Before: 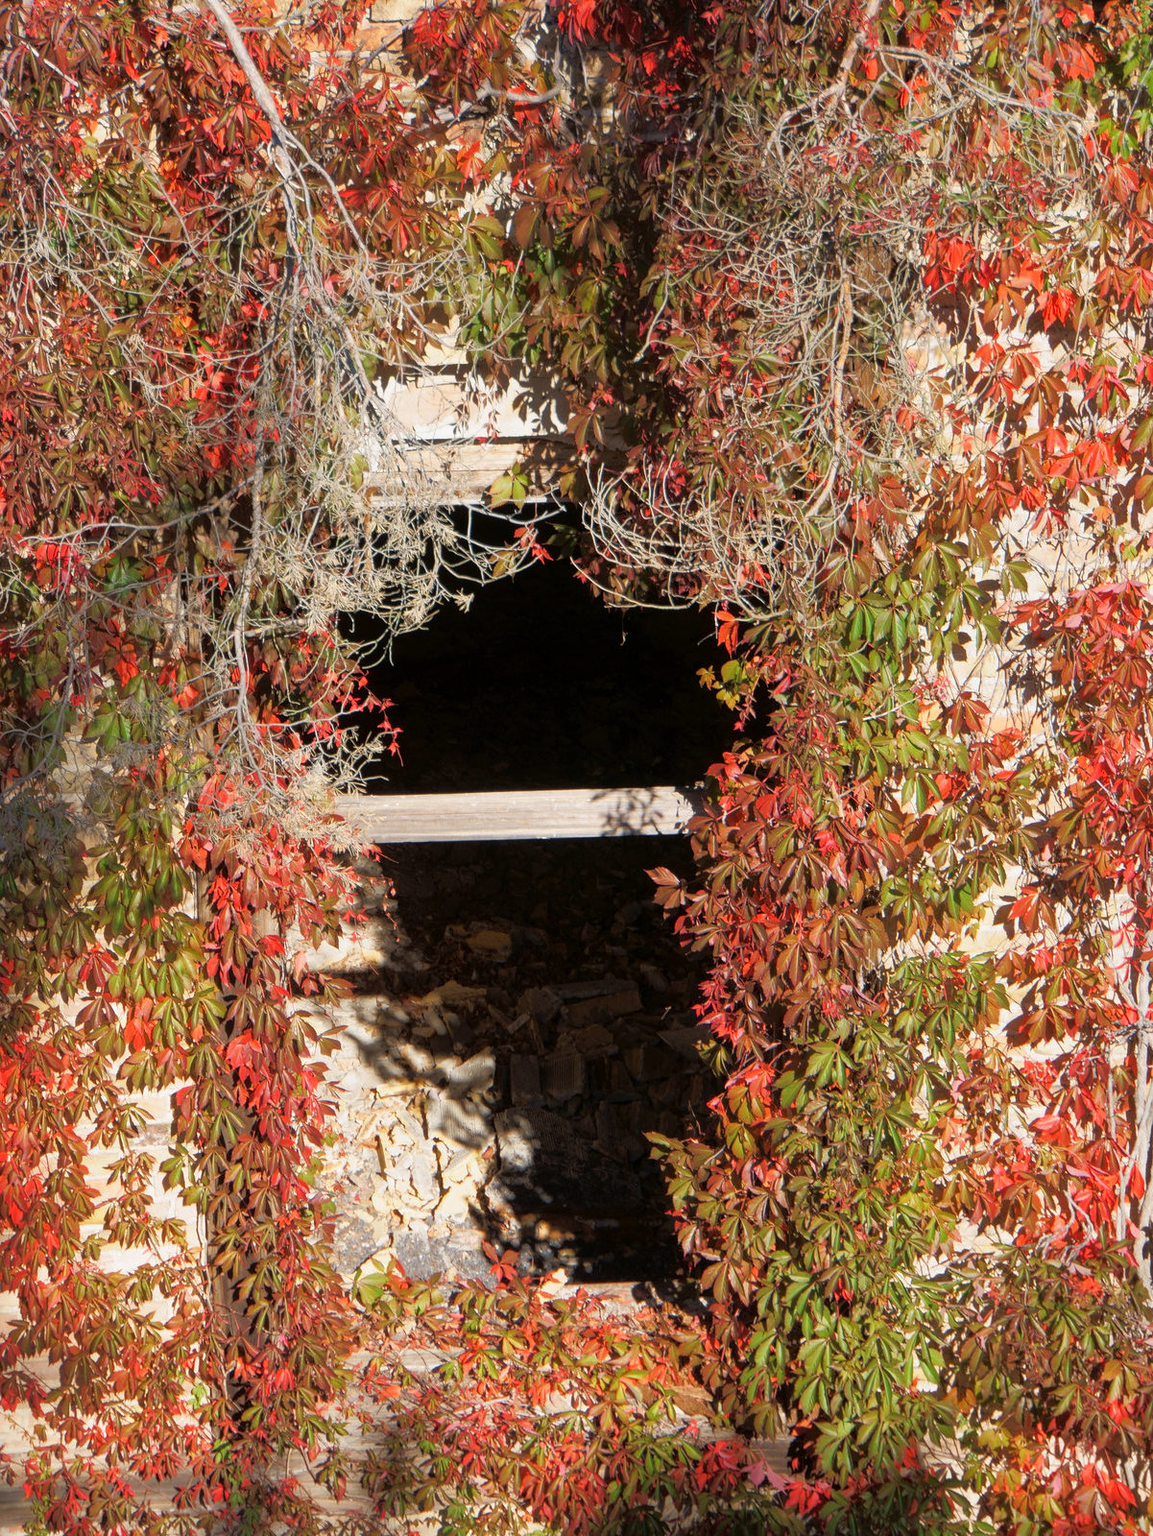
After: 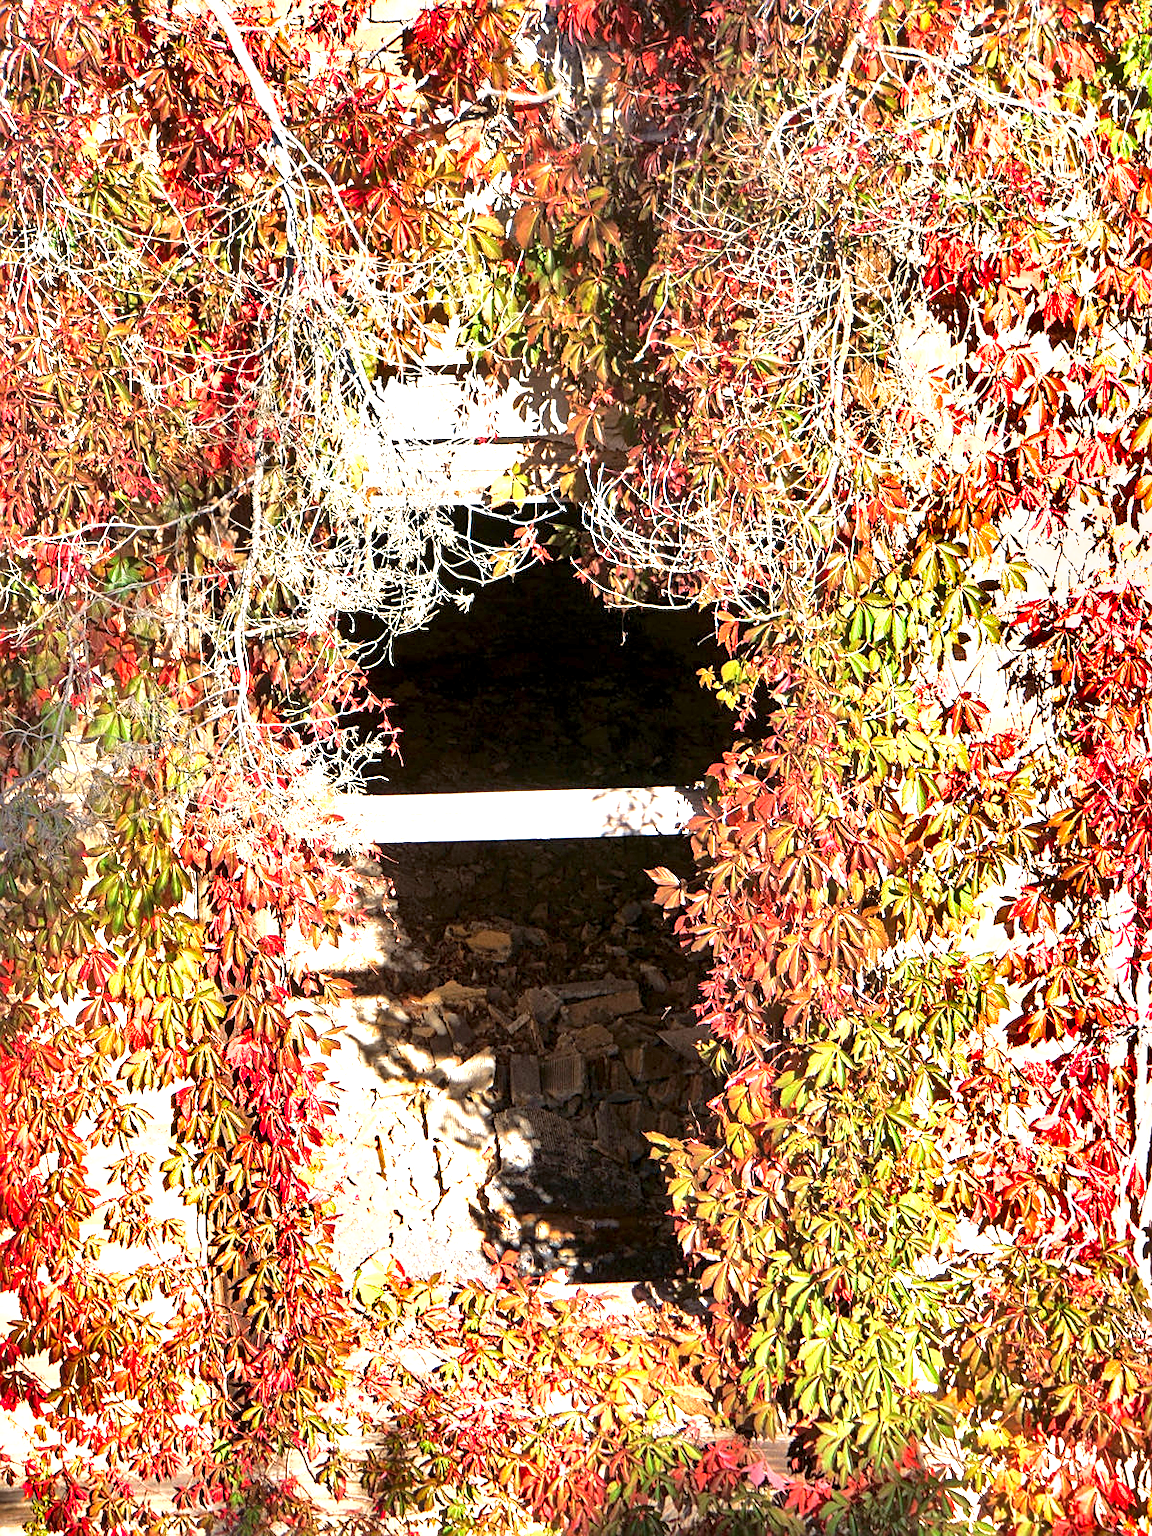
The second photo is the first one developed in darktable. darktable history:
sharpen: on, module defaults
shadows and highlights: soften with gaussian
exposure: black level correction 0.001, exposure 1.805 EV, compensate highlight preservation false
